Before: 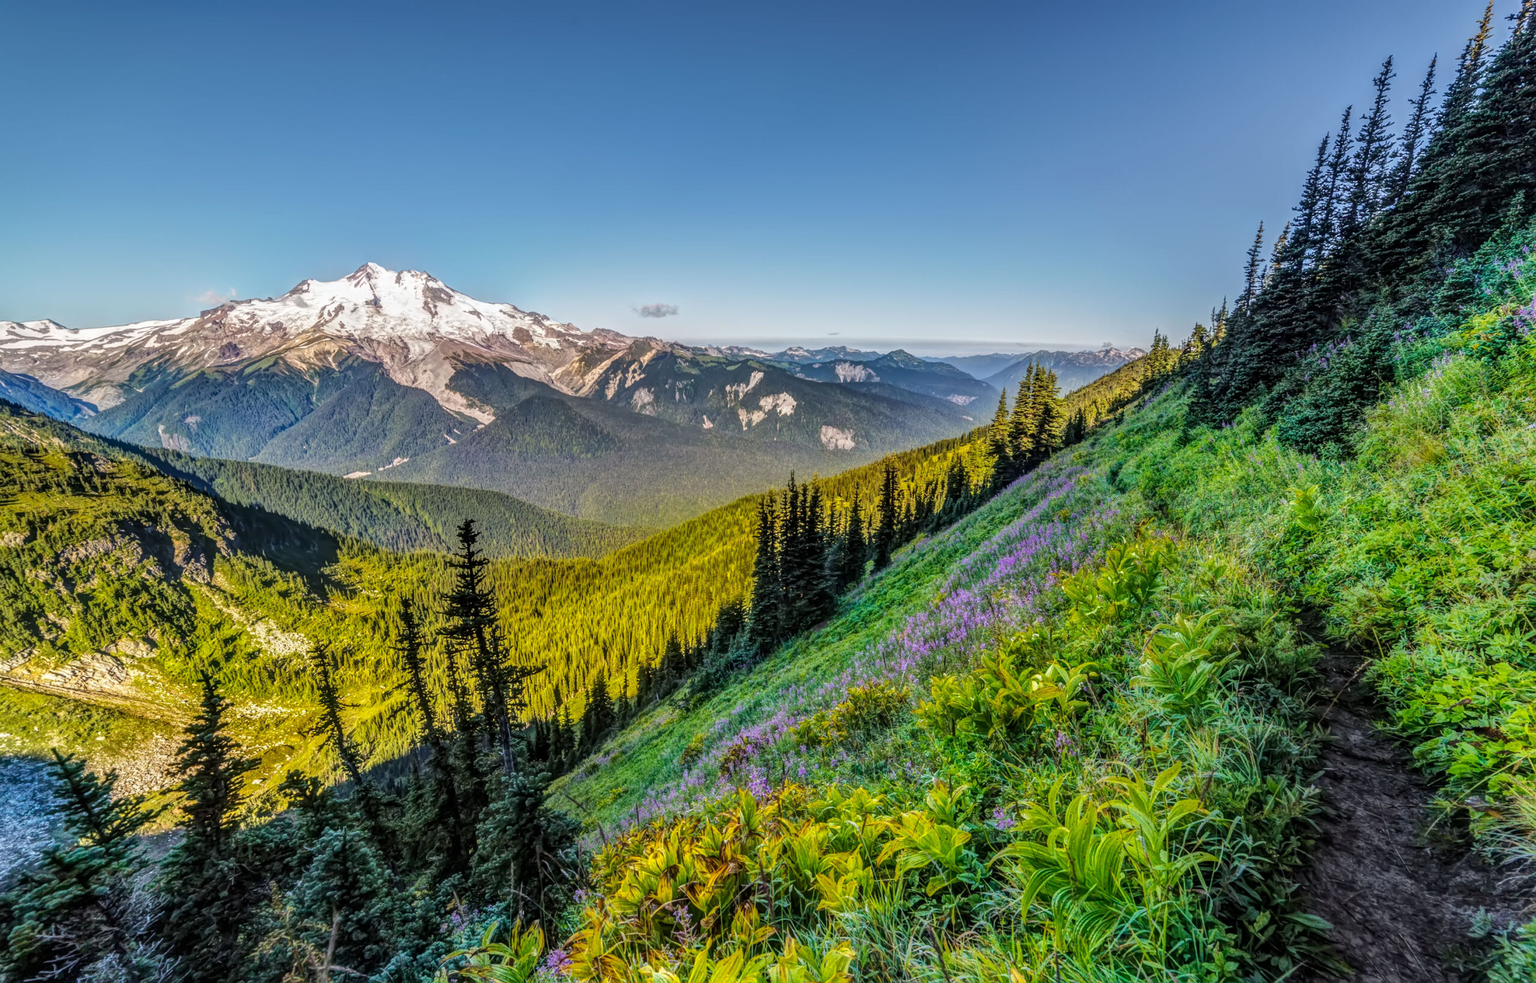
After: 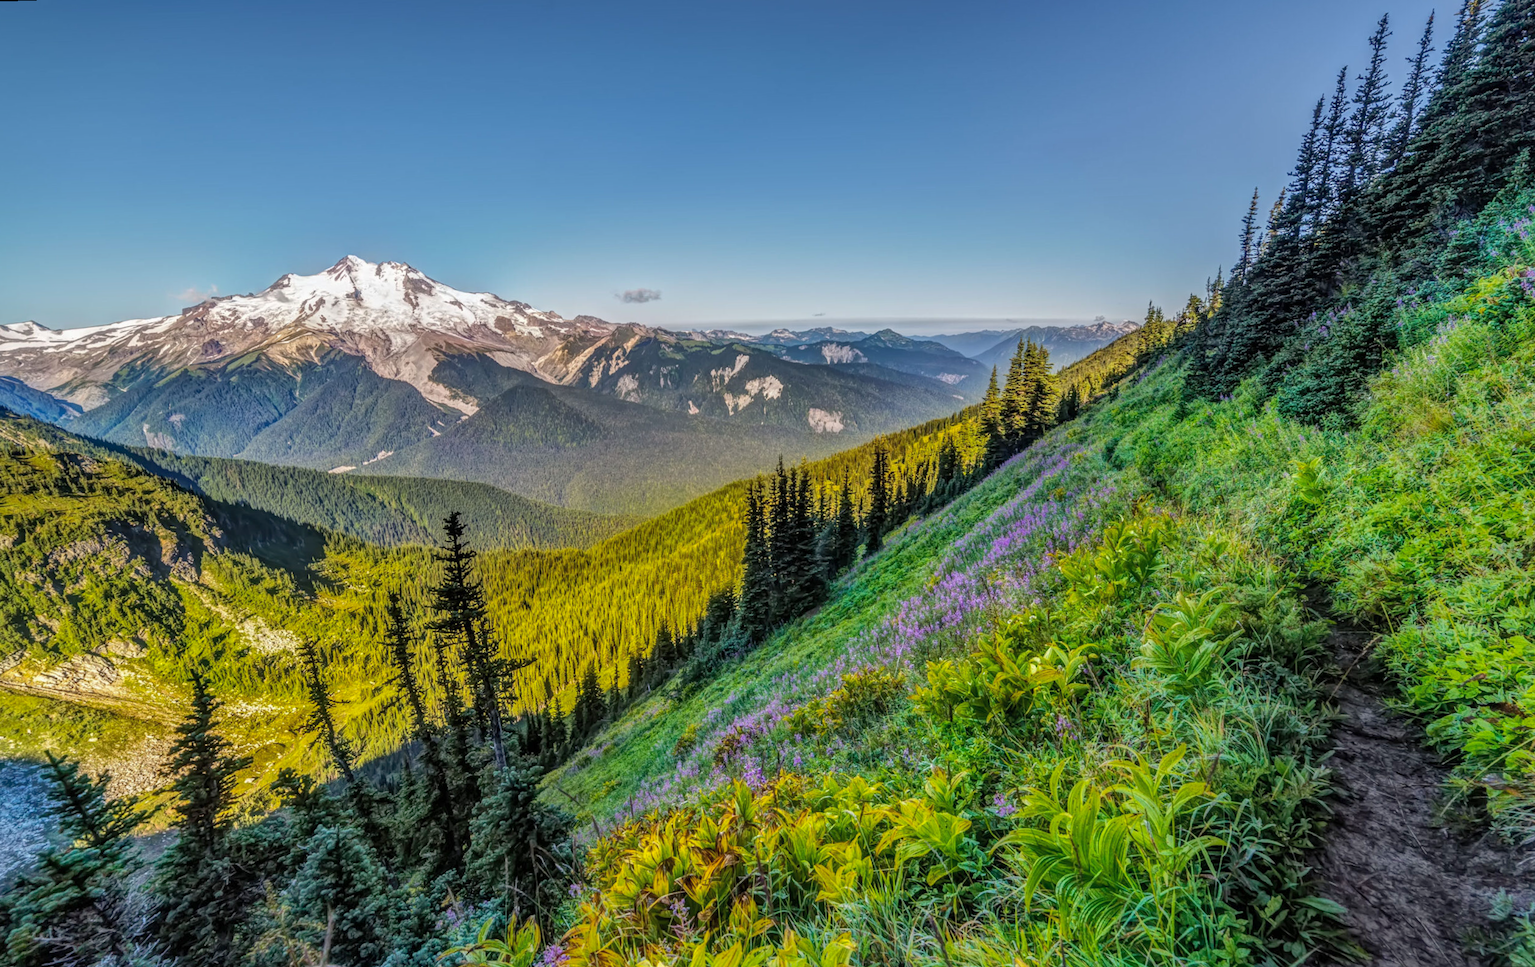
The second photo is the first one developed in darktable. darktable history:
rotate and perspective: rotation -1.32°, lens shift (horizontal) -0.031, crop left 0.015, crop right 0.985, crop top 0.047, crop bottom 0.982
shadows and highlights: on, module defaults
